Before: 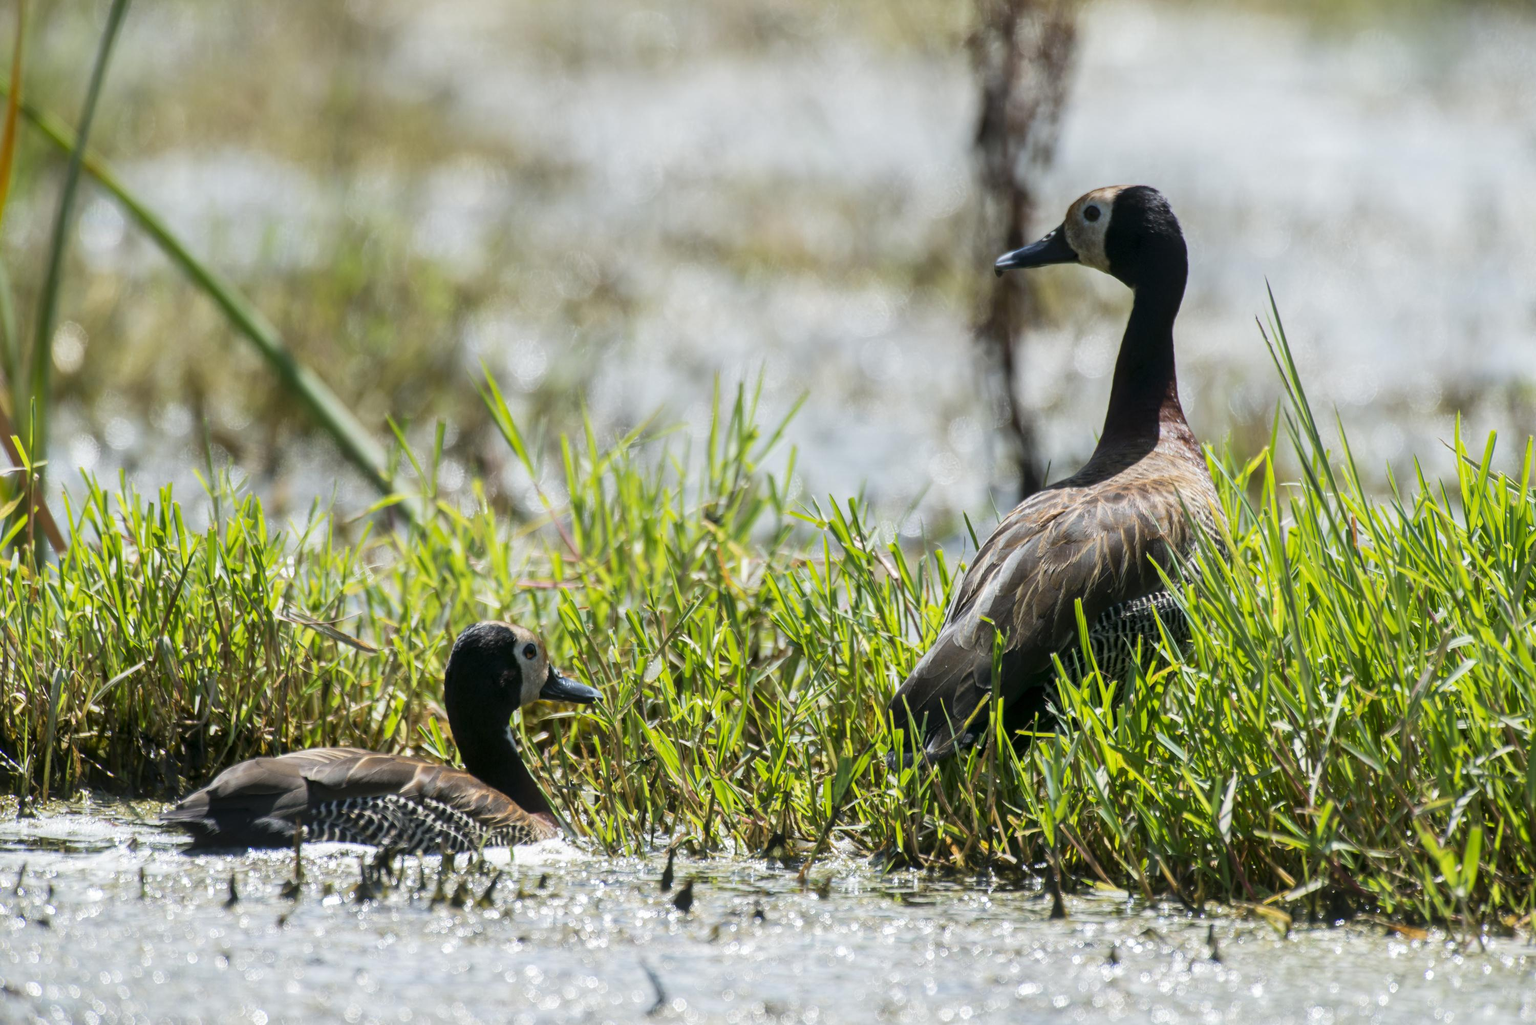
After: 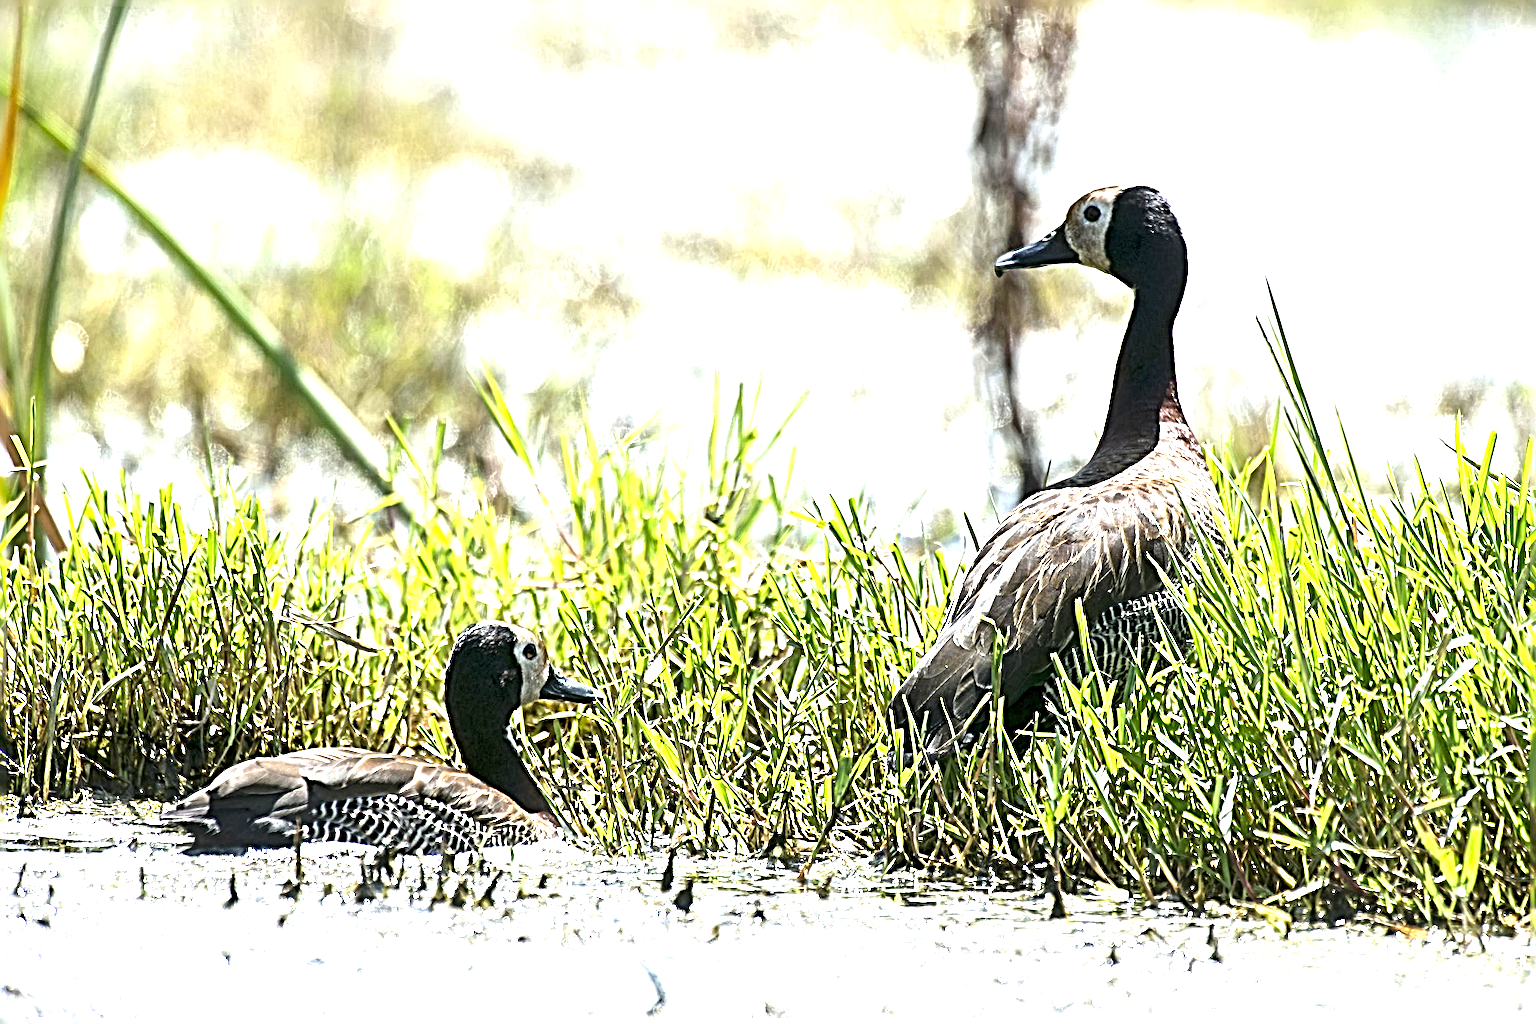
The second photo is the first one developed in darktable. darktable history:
sharpen: radius 6.3, amount 1.8, threshold 0
exposure: exposure 1.16 EV, compensate exposure bias true, compensate highlight preservation false
